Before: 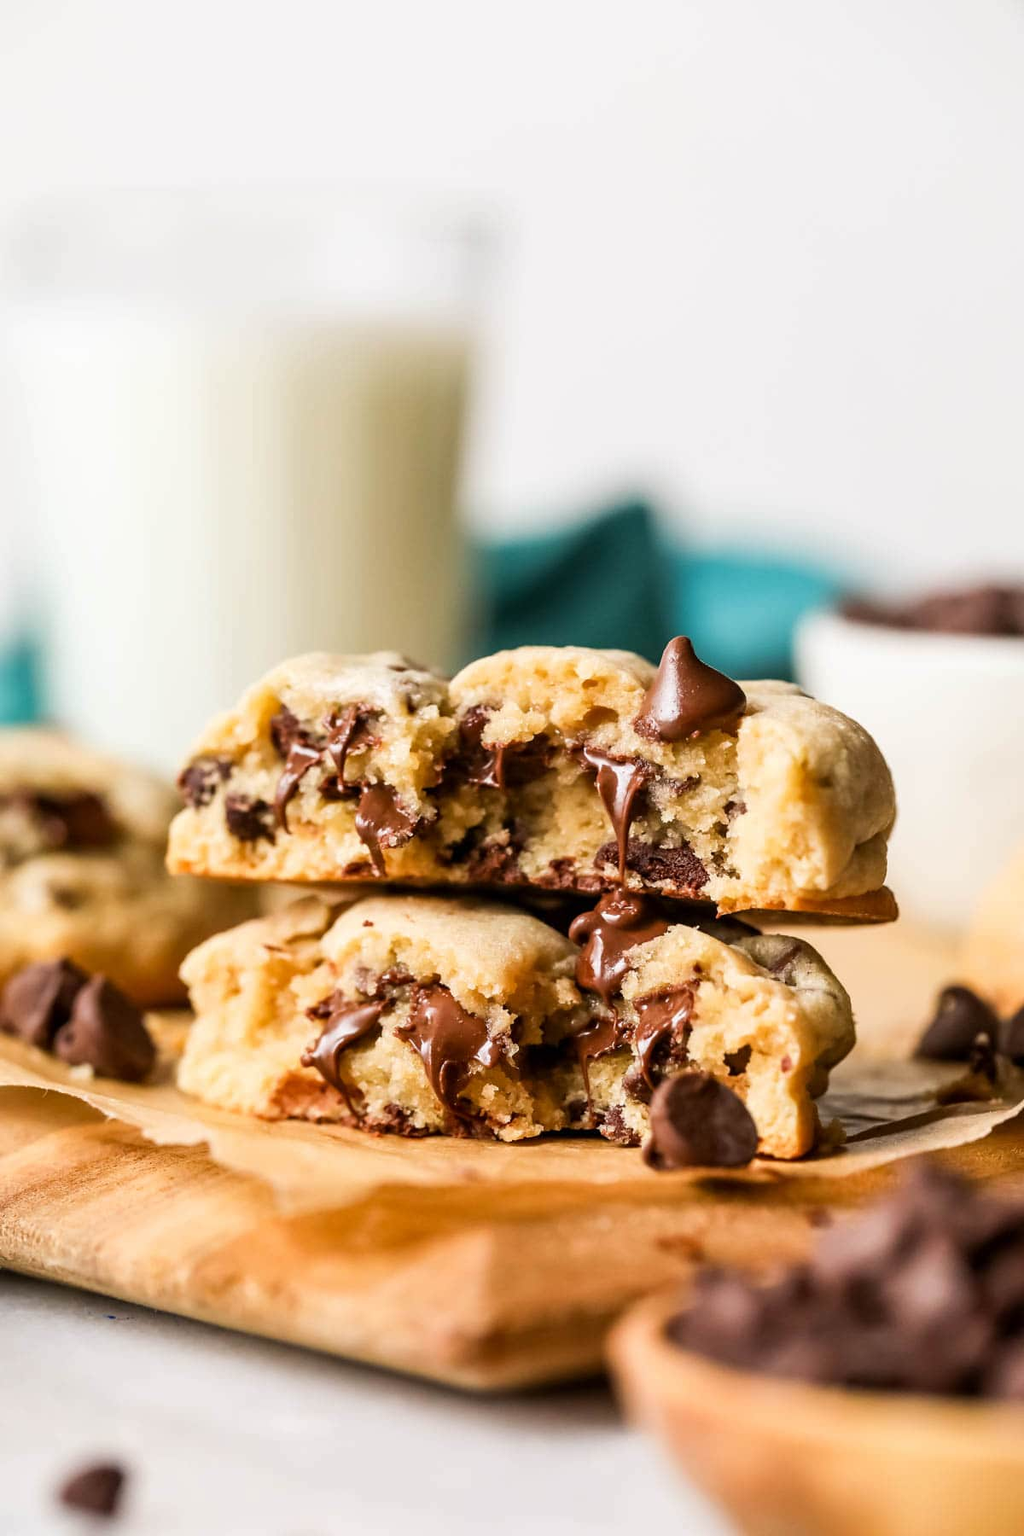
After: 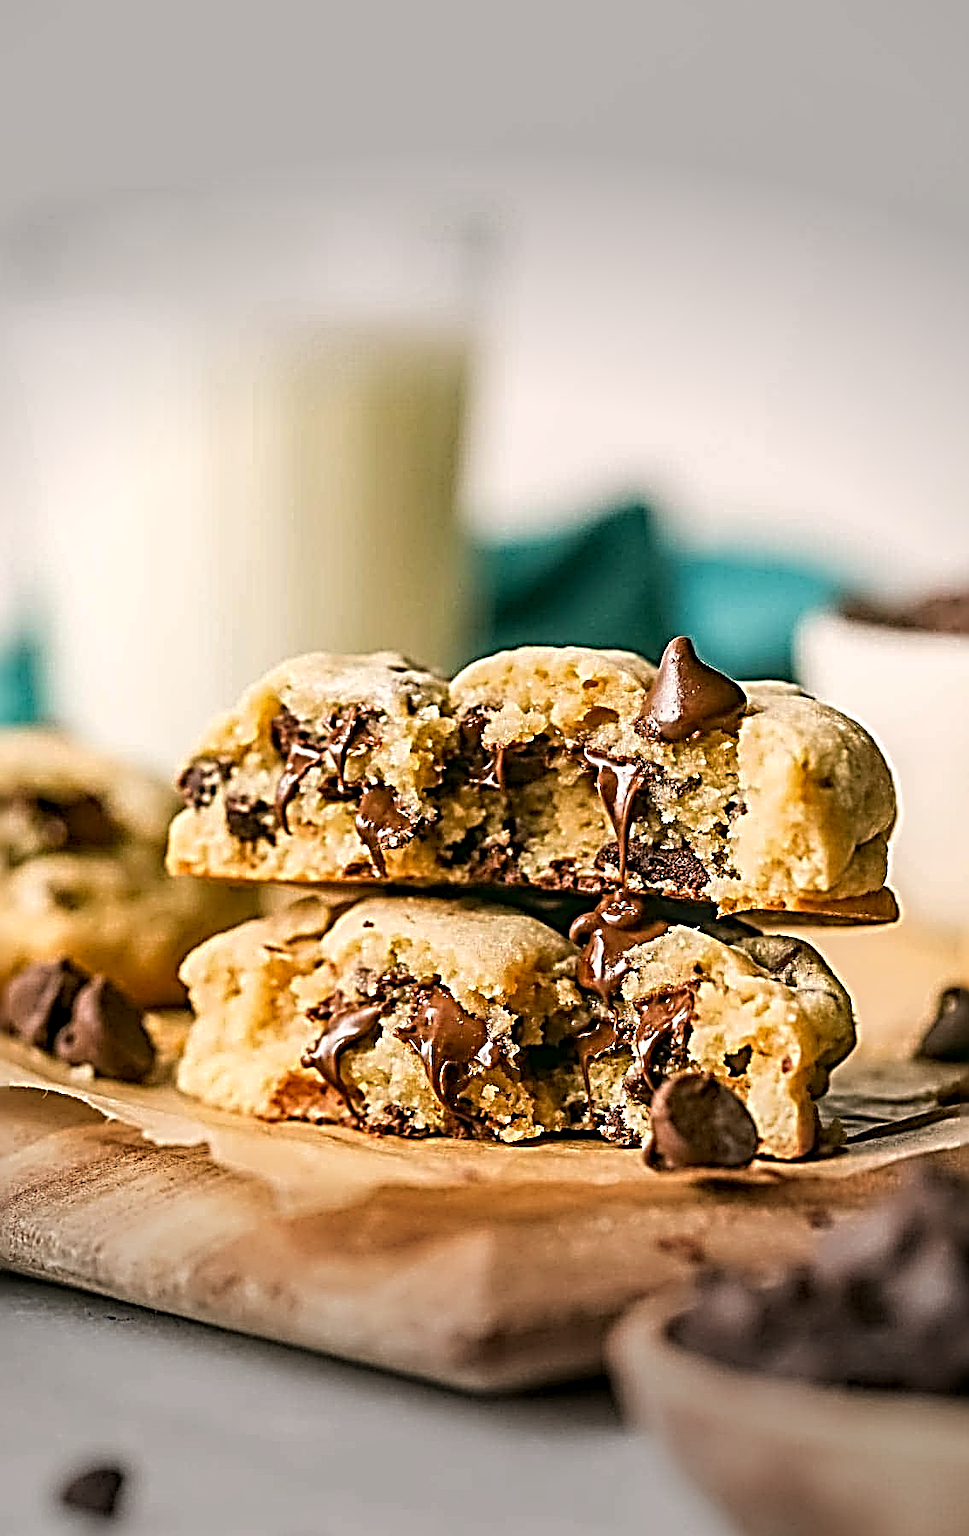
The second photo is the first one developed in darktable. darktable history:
crop and rotate: left 0%, right 5.324%
color correction: highlights a* 3.94, highlights b* 4.97, shadows a* -7.13, shadows b* 4.9
sharpen: radius 4.002, amount 1.995
local contrast: on, module defaults
vignetting: fall-off start 70.98%, width/height ratio 1.333
